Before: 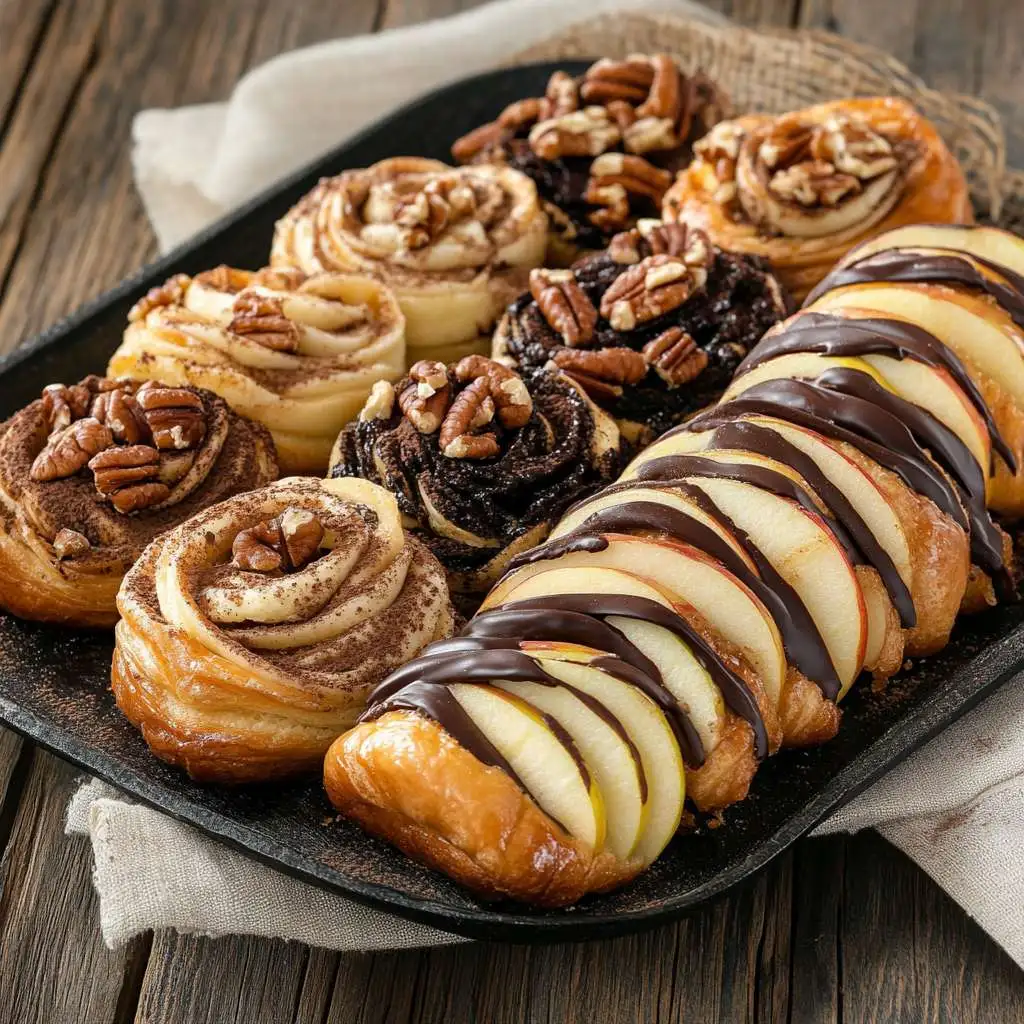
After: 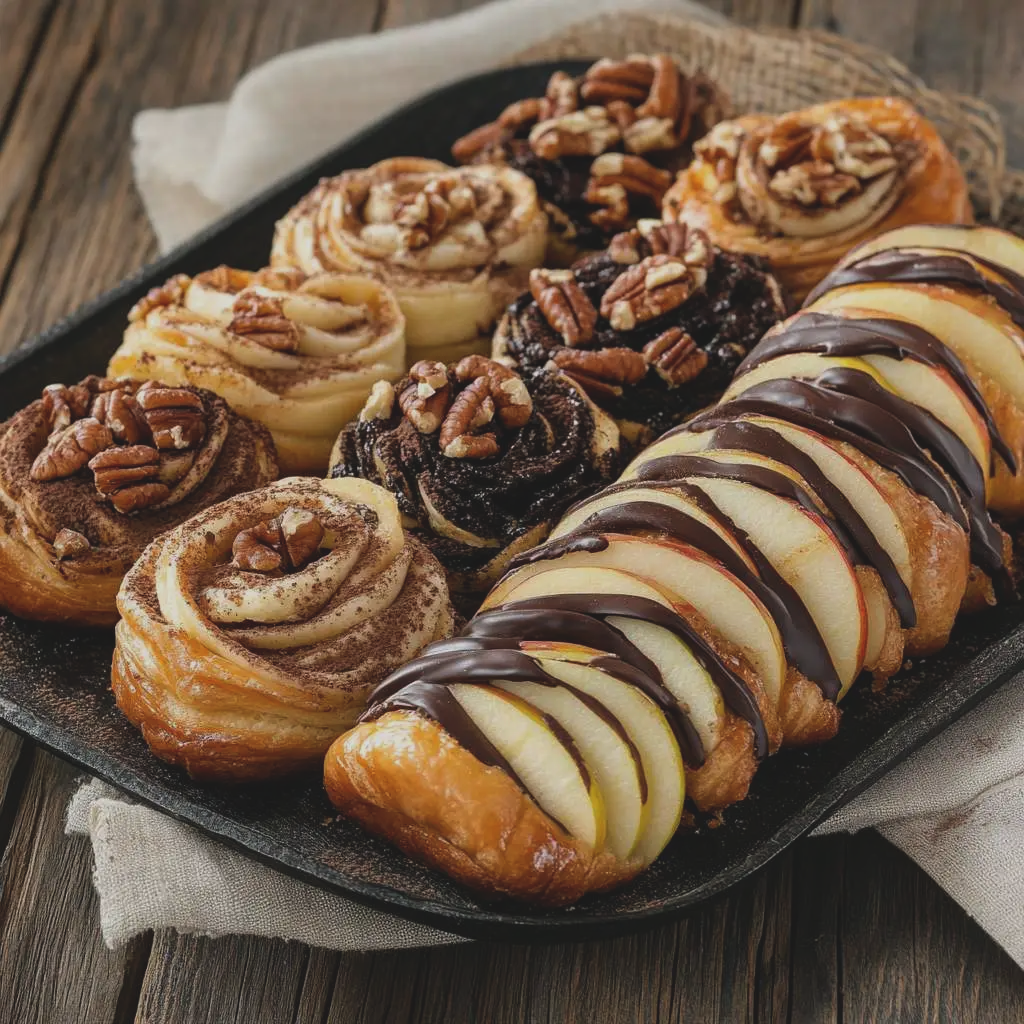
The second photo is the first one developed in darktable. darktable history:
exposure: black level correction -0.015, exposure -0.517 EV, compensate highlight preservation false
